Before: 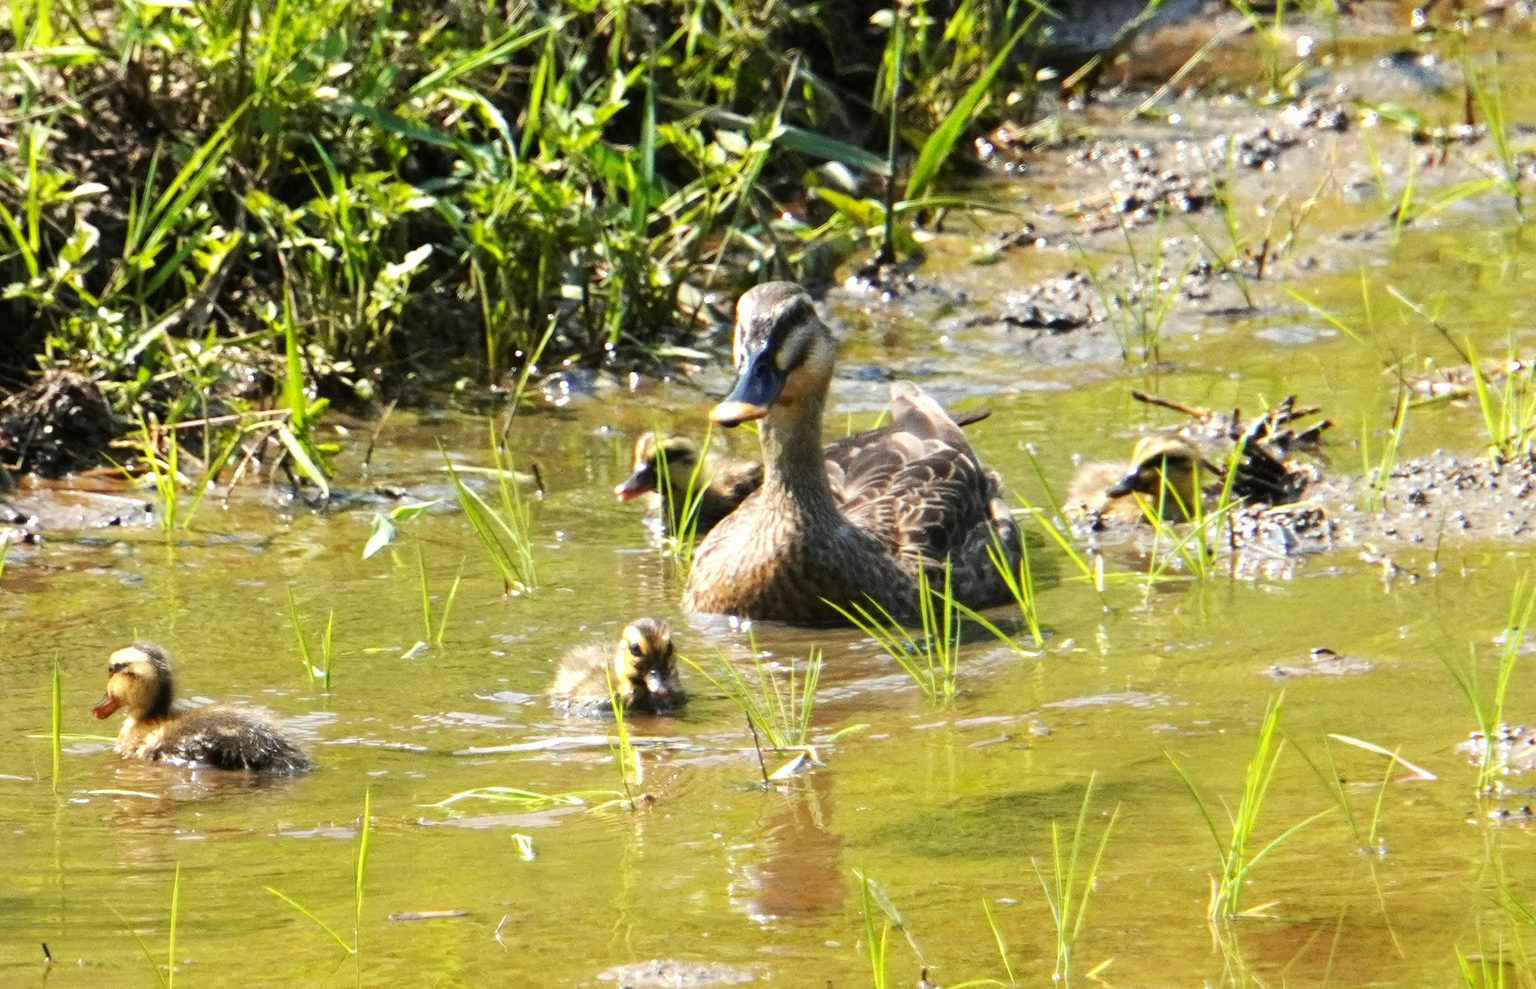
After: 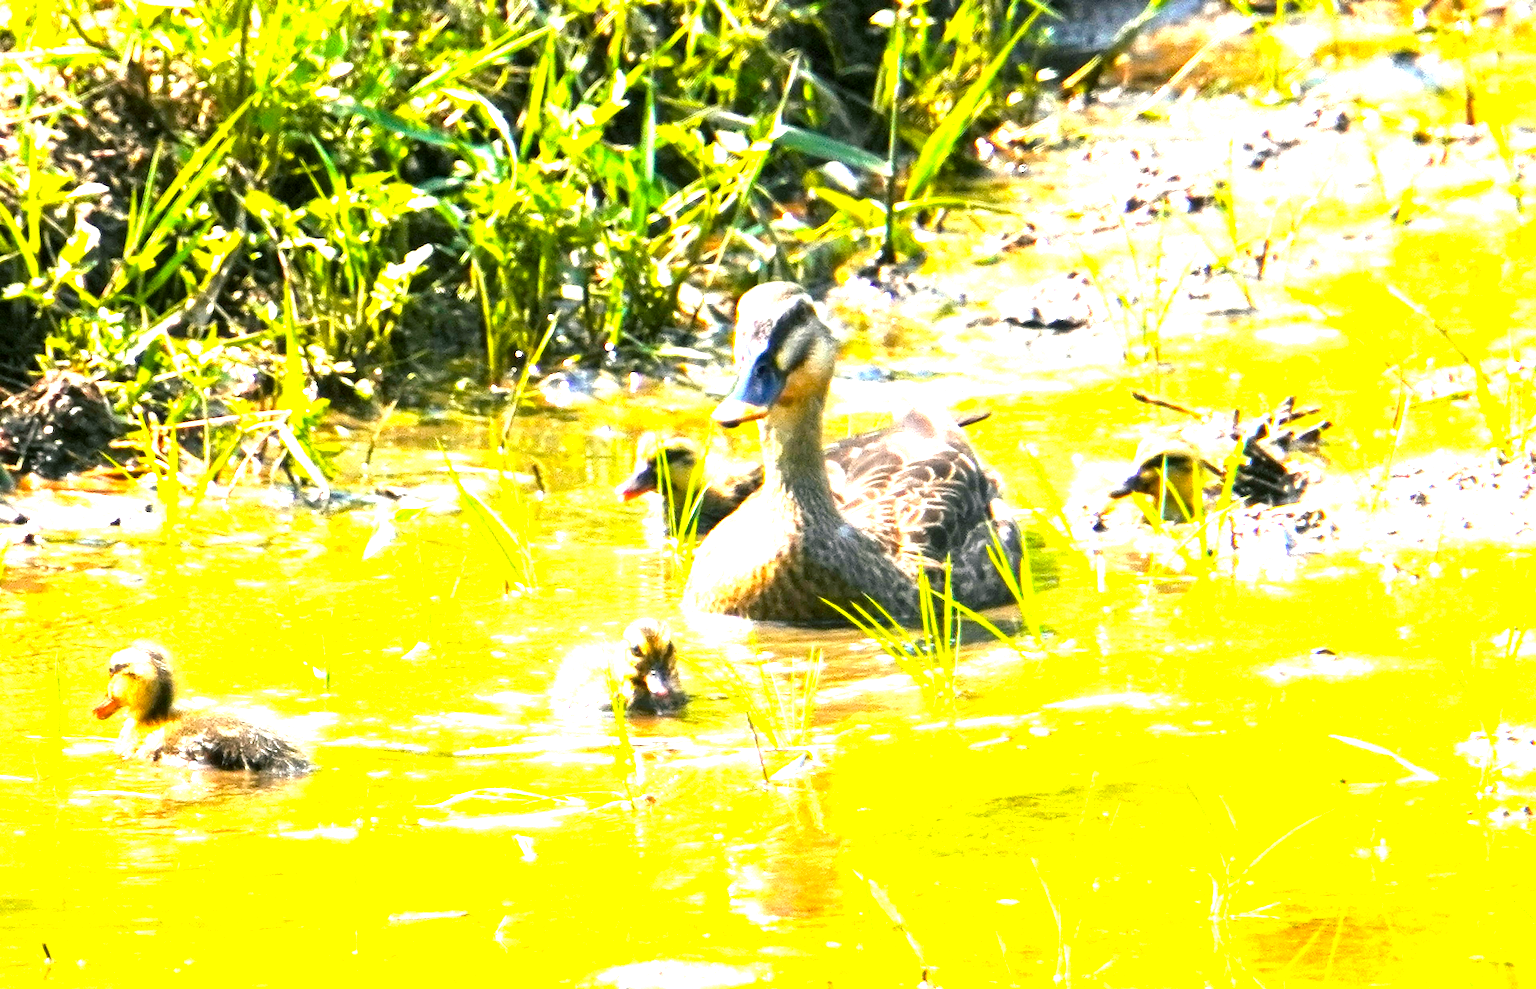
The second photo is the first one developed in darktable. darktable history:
color balance rgb: shadows lift › chroma 2.885%, shadows lift › hue 190.36°, perceptual saturation grading › global saturation 29.585%
exposure: black level correction 0.001, exposure 1.832 EV, compensate exposure bias true, compensate highlight preservation false
